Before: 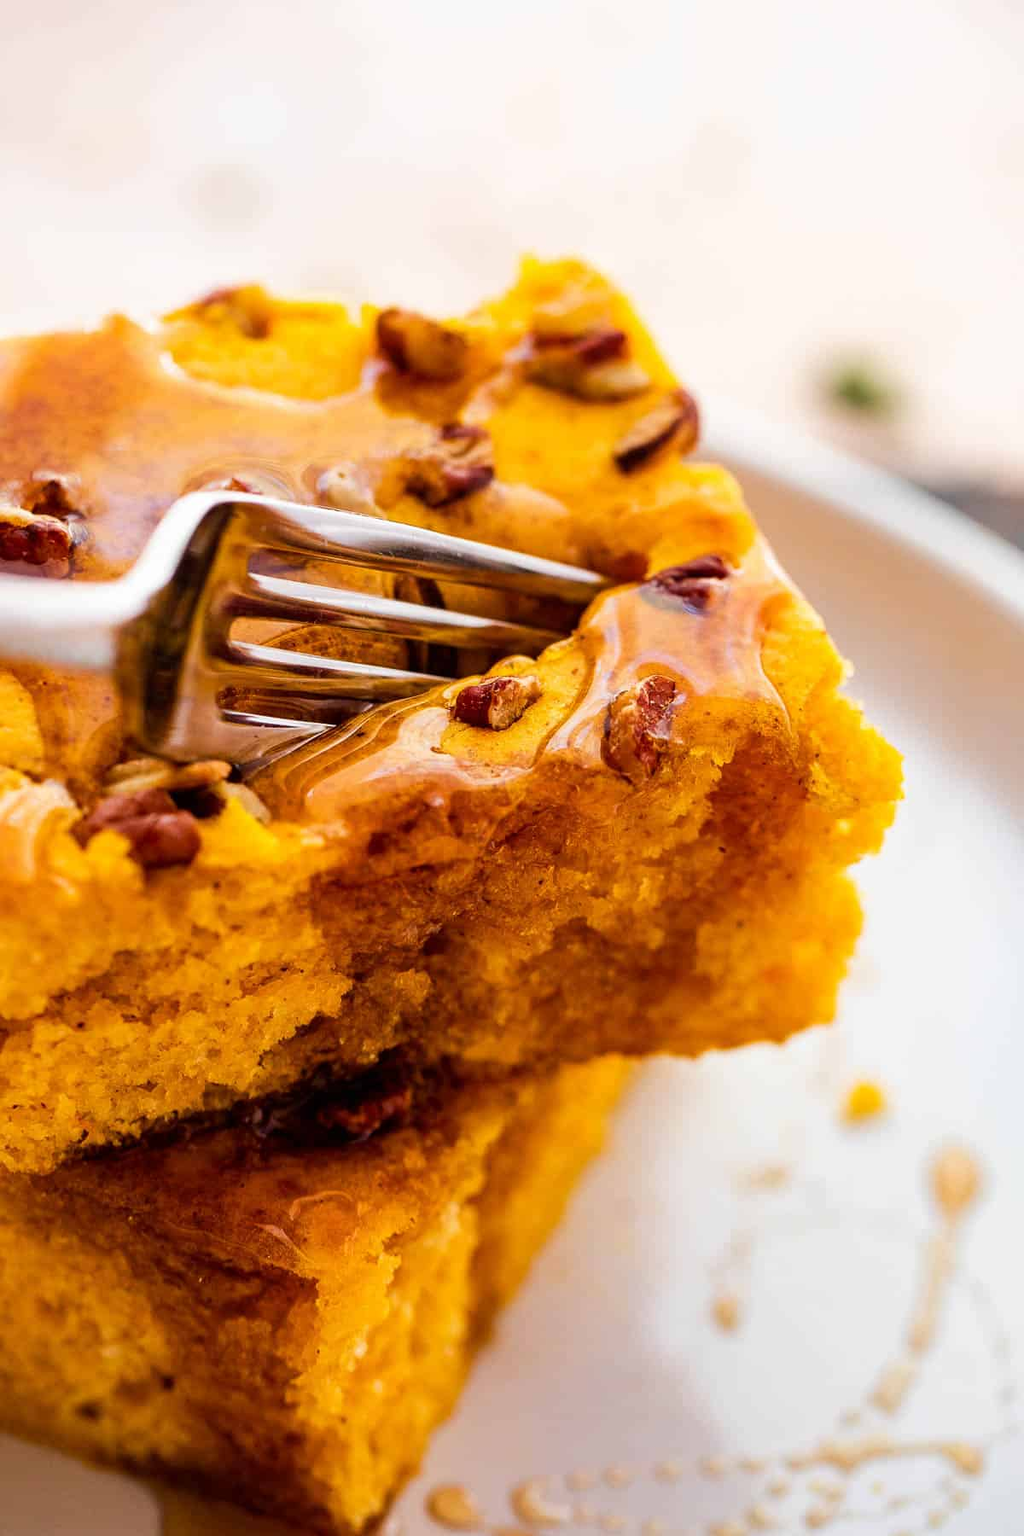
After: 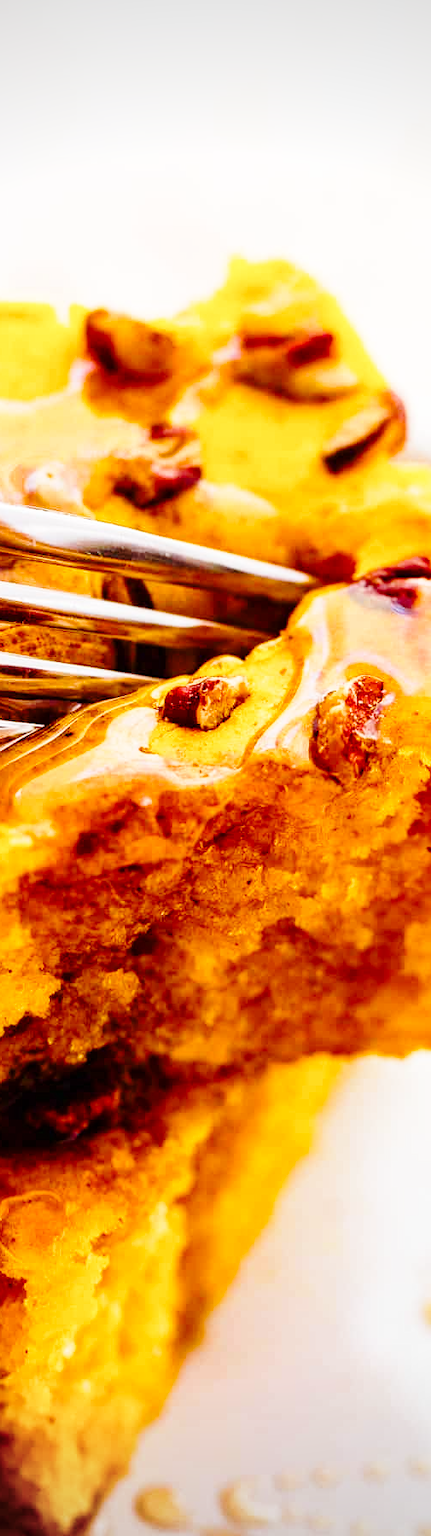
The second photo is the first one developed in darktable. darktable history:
base curve: curves: ch0 [(0, 0) (0.028, 0.03) (0.121, 0.232) (0.46, 0.748) (0.859, 0.968) (1, 1)], preserve colors none
crop: left 28.583%, right 29.231%
color balance rgb: perceptual saturation grading › global saturation 20%, perceptual saturation grading › highlights -25%, perceptual saturation grading › shadows 25%
vignetting: on, module defaults
